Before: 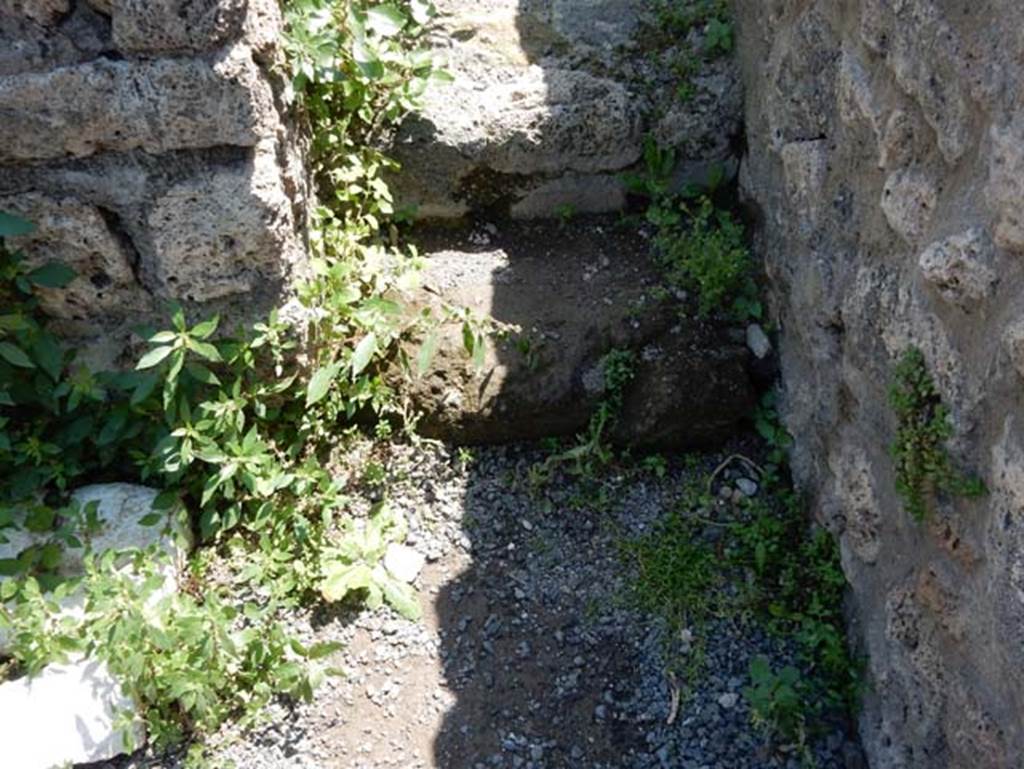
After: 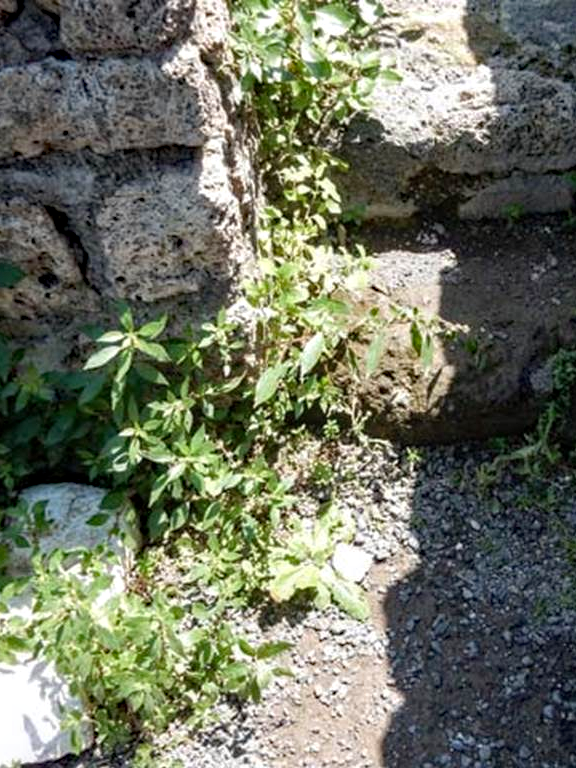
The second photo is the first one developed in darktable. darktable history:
crop: left 5.114%, right 38.589%
haze removal: strength 0.29, distance 0.25, compatibility mode true, adaptive false
local contrast: on, module defaults
